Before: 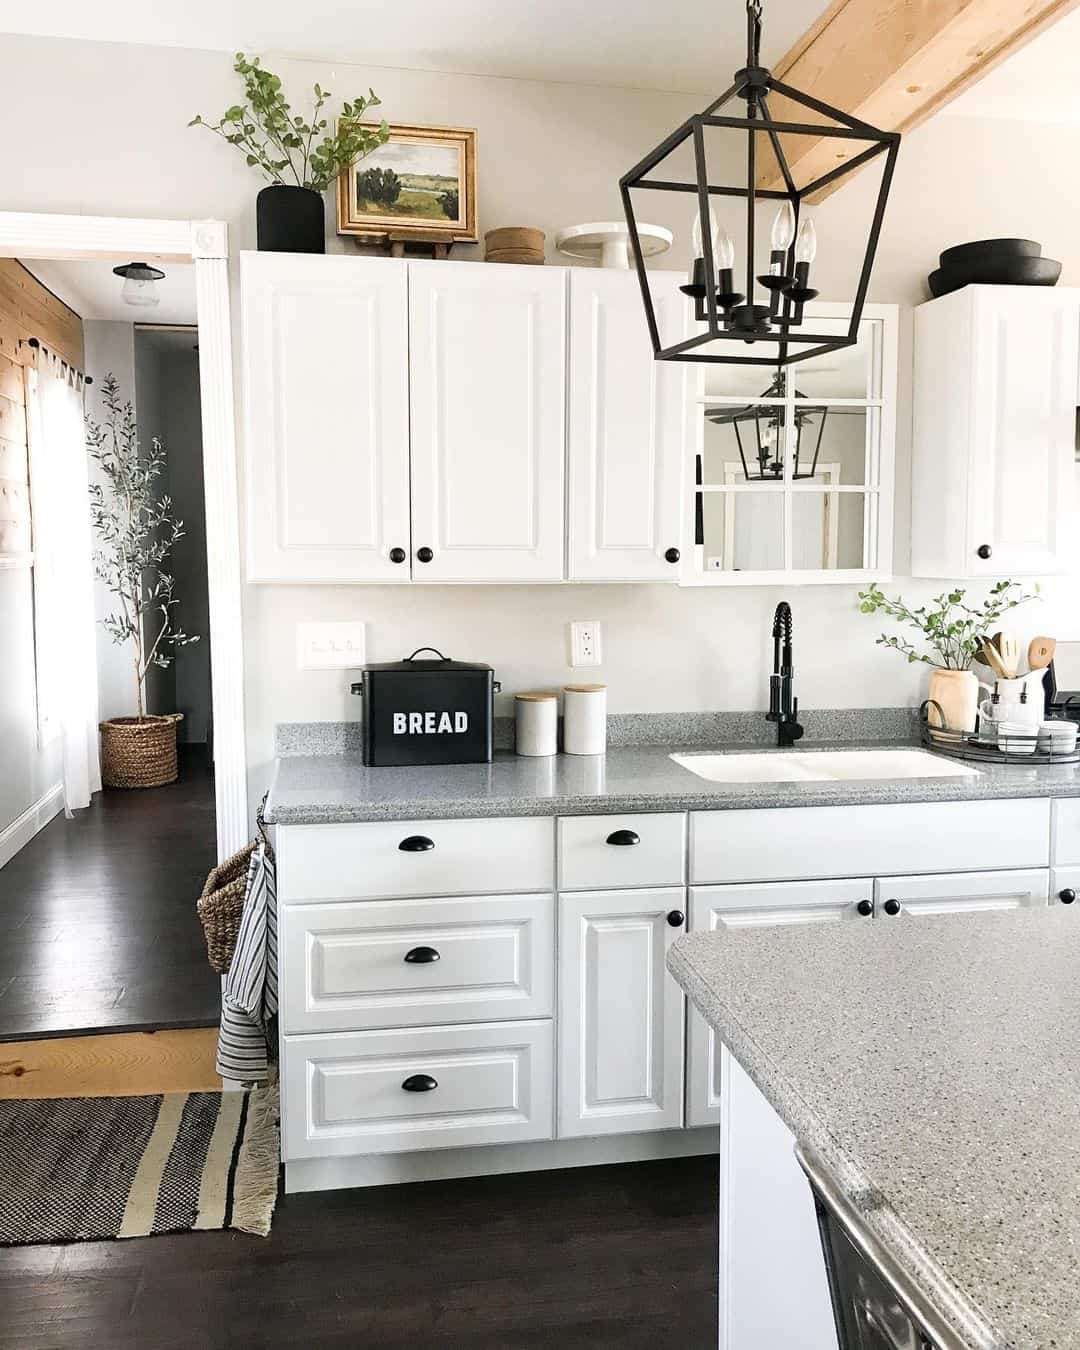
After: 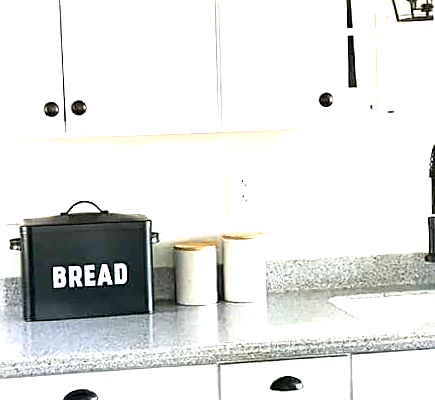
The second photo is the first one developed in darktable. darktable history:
crop: left 31.751%, top 32.172%, right 27.8%, bottom 35.83%
exposure: exposure 1.15 EV, compensate highlight preservation false
rotate and perspective: rotation -2°, crop left 0.022, crop right 0.978, crop top 0.049, crop bottom 0.951
color balance rgb: perceptual saturation grading › global saturation 20%, global vibrance 20%
sharpen: on, module defaults
